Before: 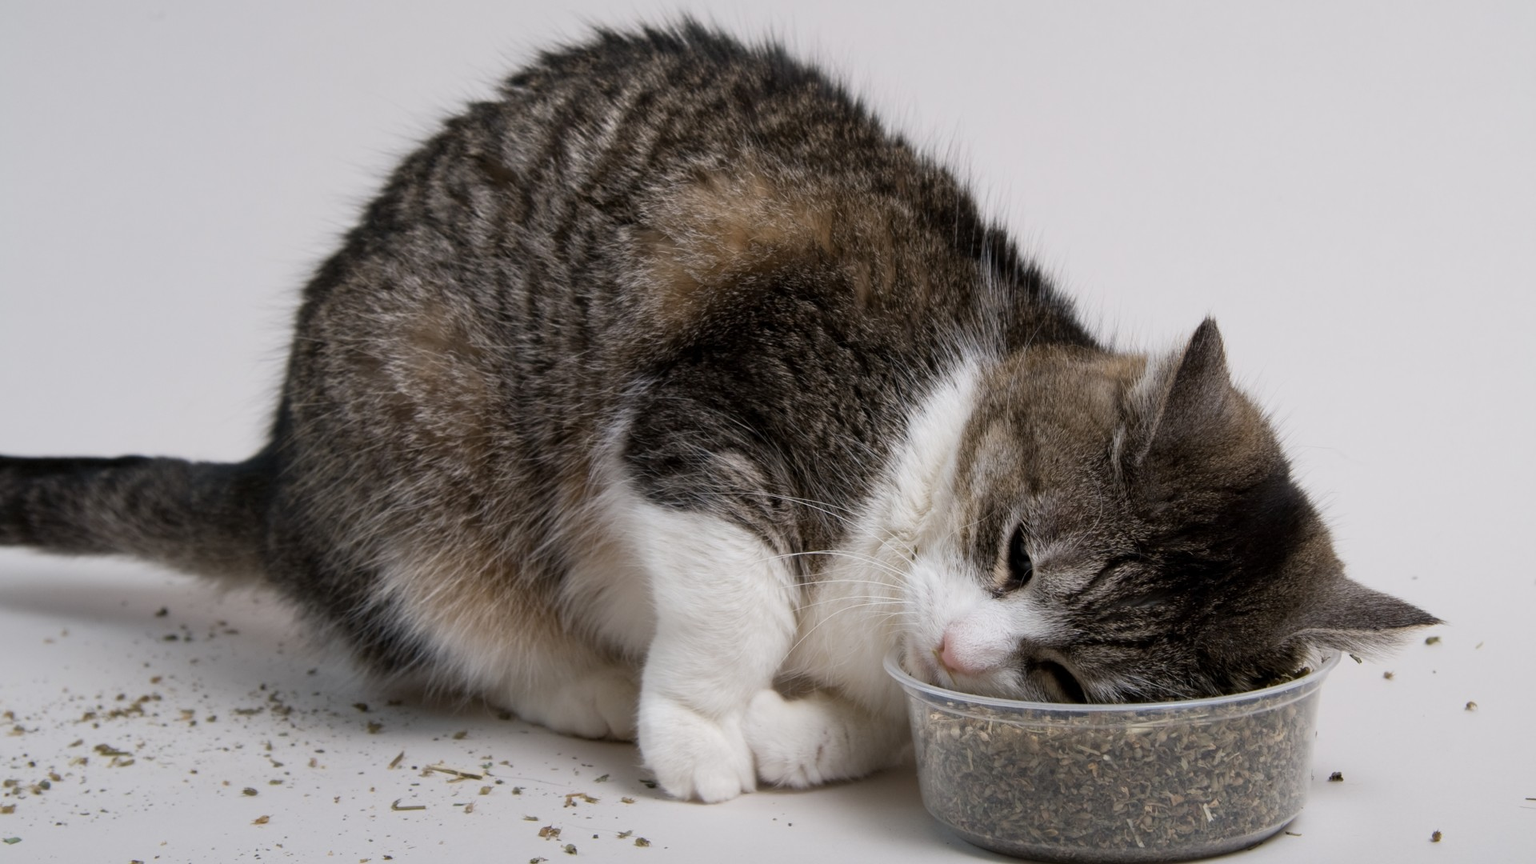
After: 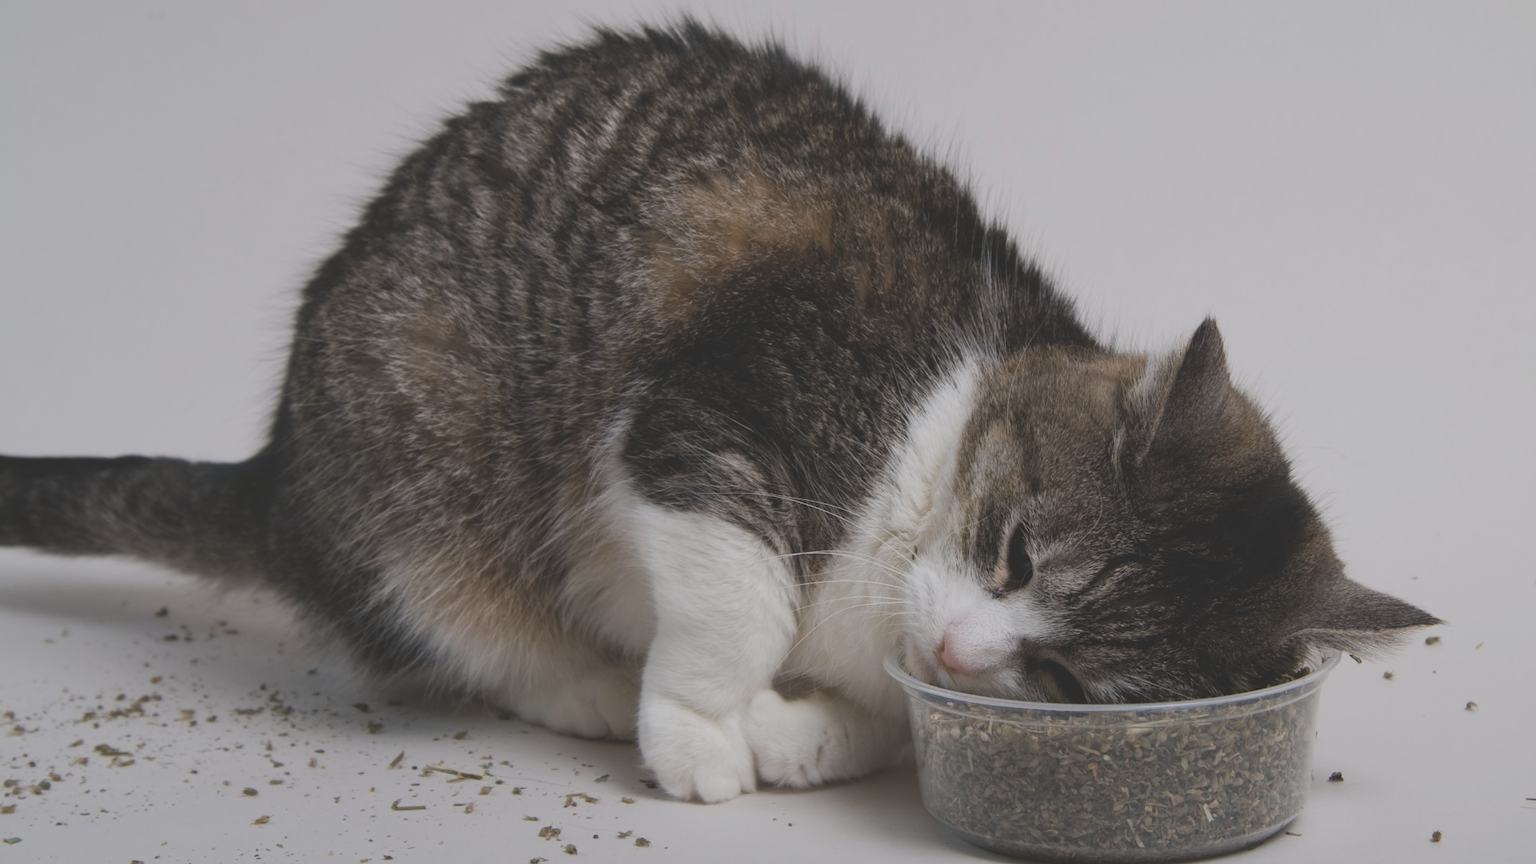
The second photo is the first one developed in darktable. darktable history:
exposure: black level correction -0.036, exposure -0.497 EV, compensate highlight preservation false
